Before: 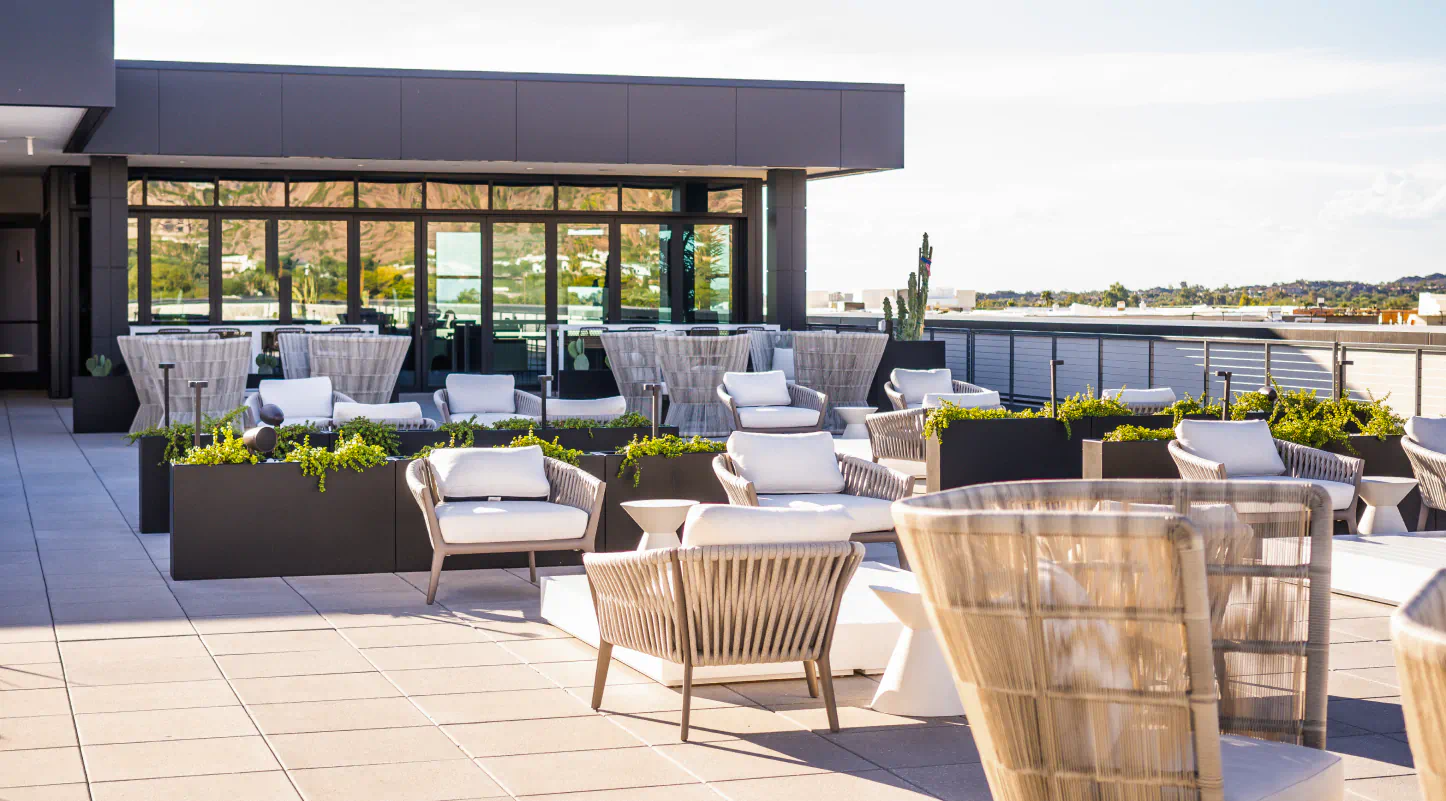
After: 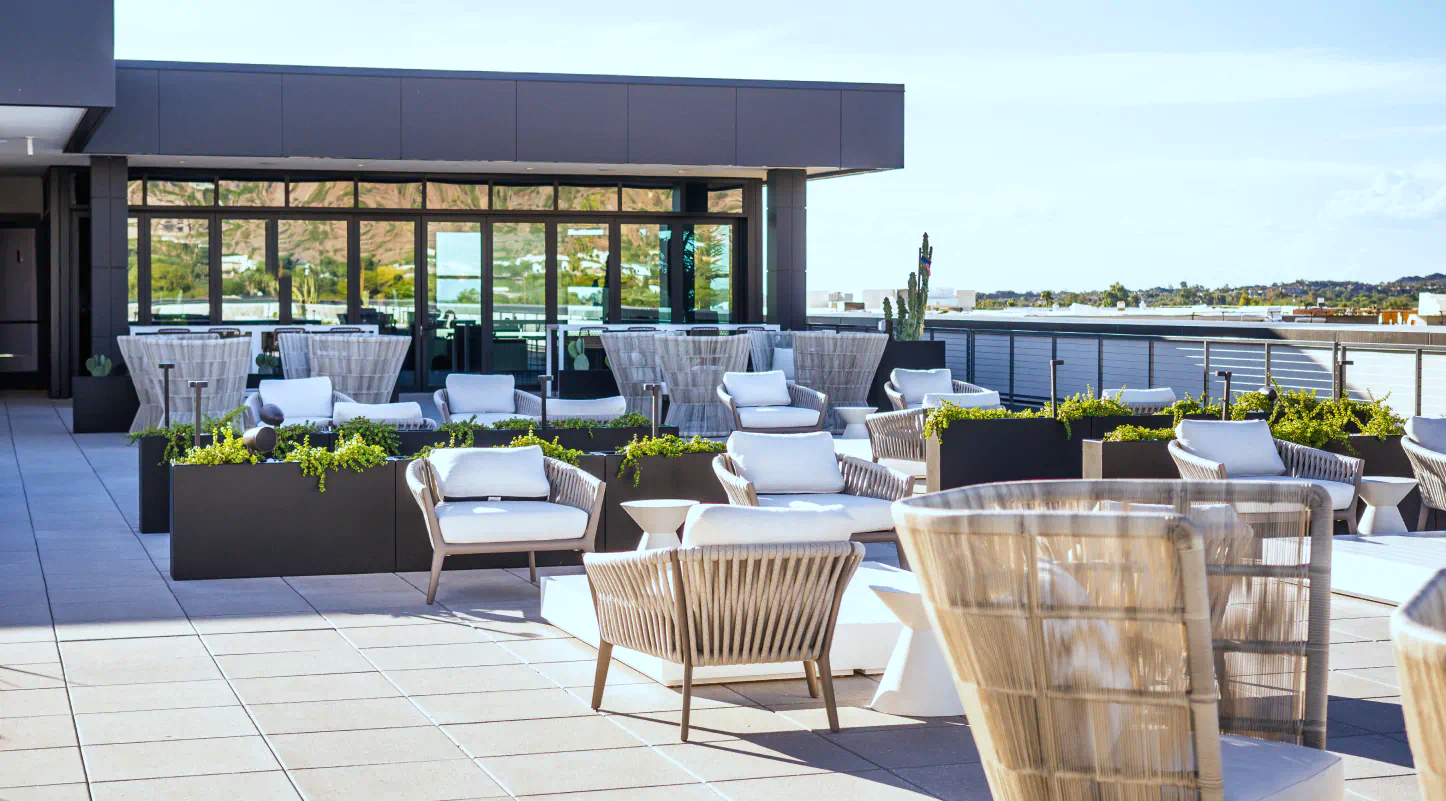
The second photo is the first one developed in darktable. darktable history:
shadows and highlights: radius 125.46, shadows 30.51, highlights -30.51, low approximation 0.01, soften with gaussian
color calibration: illuminant Planckian (black body), x 0.368, y 0.361, temperature 4275.92 K
